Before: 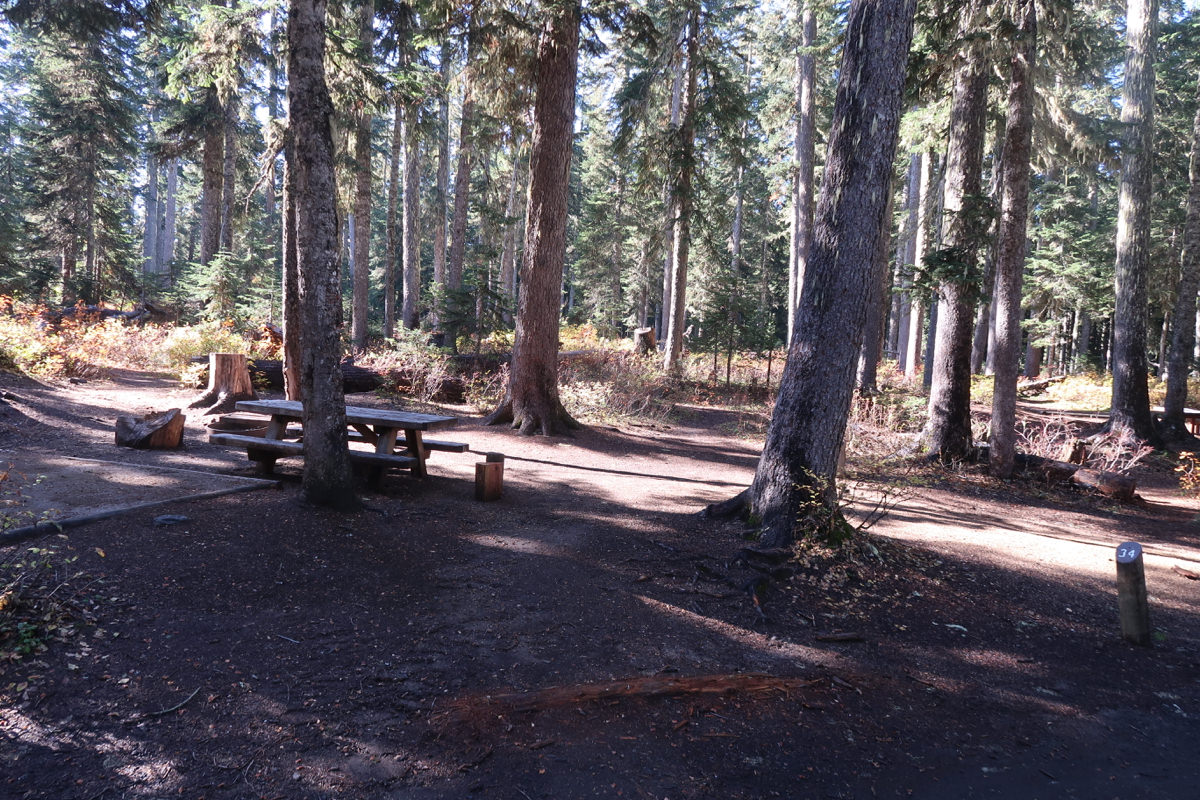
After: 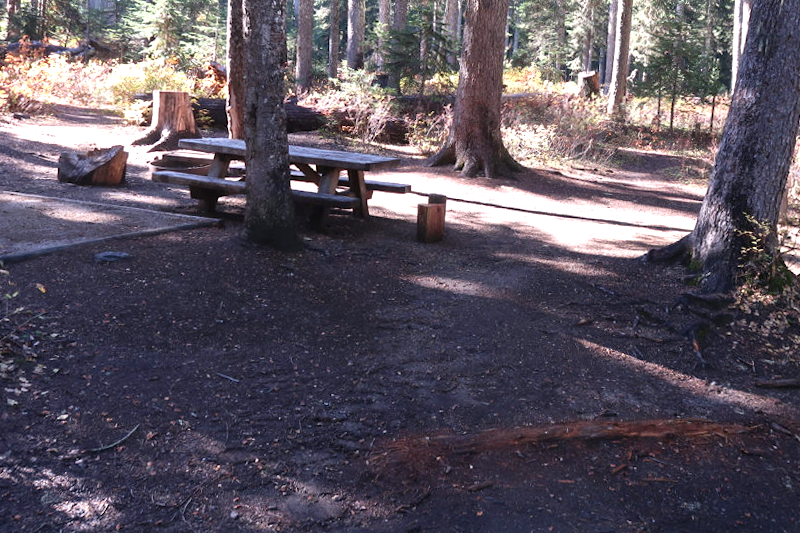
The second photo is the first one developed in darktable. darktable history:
exposure: exposure 0.566 EV, compensate highlight preservation false
crop and rotate: angle -0.82°, left 3.85%, top 31.828%, right 27.992%
